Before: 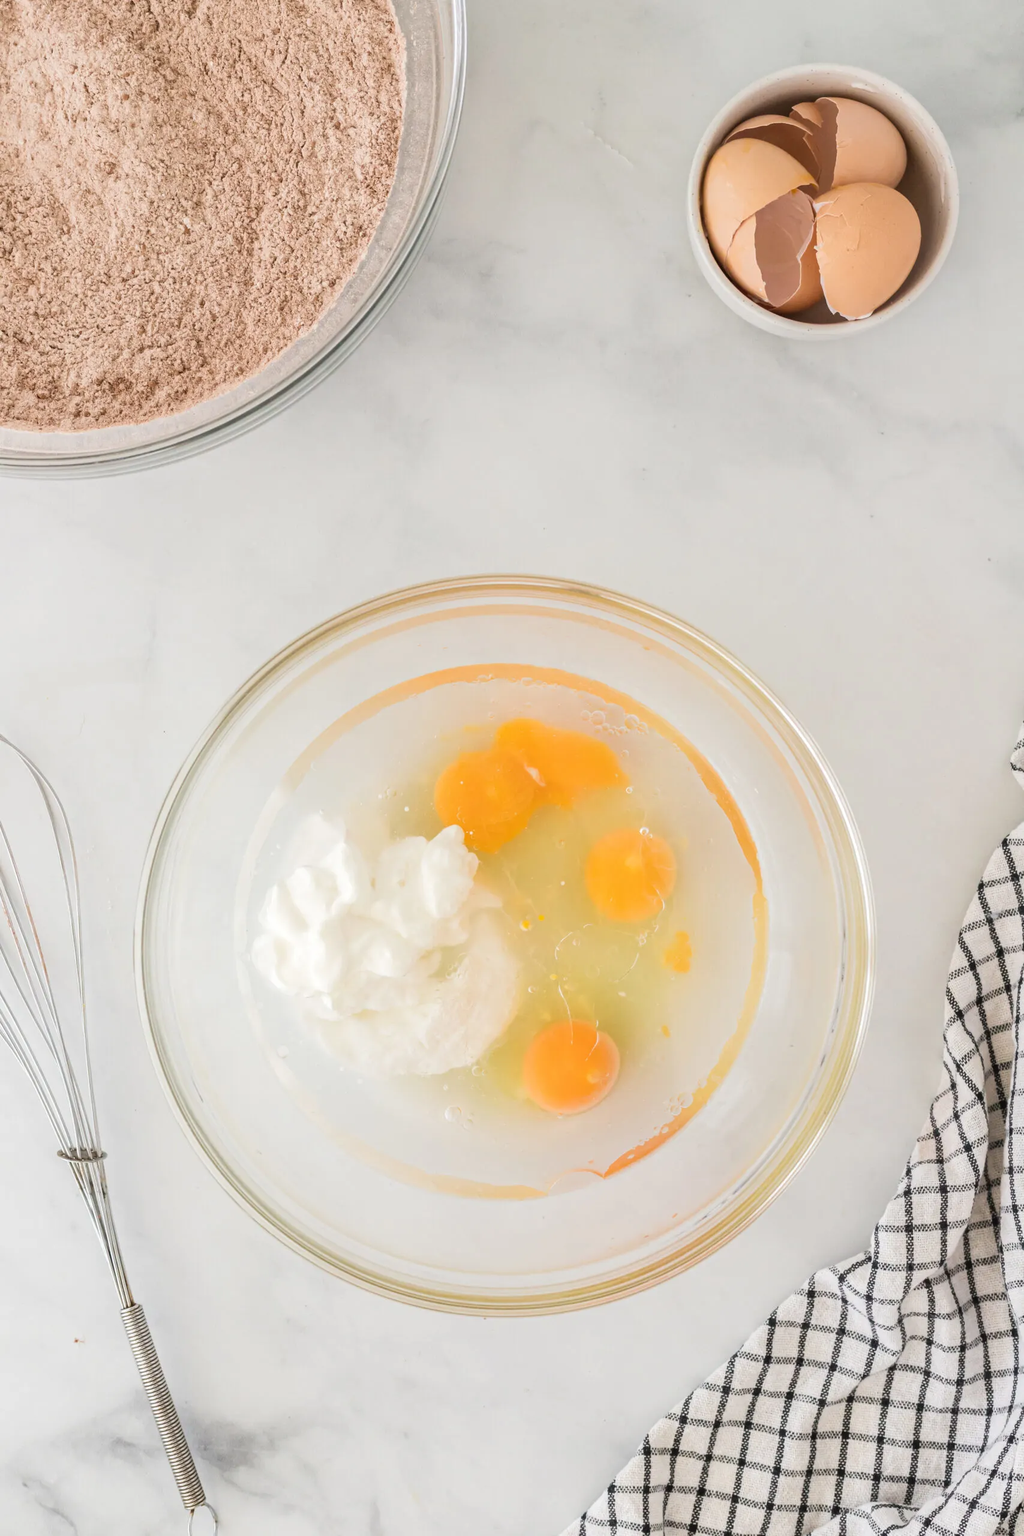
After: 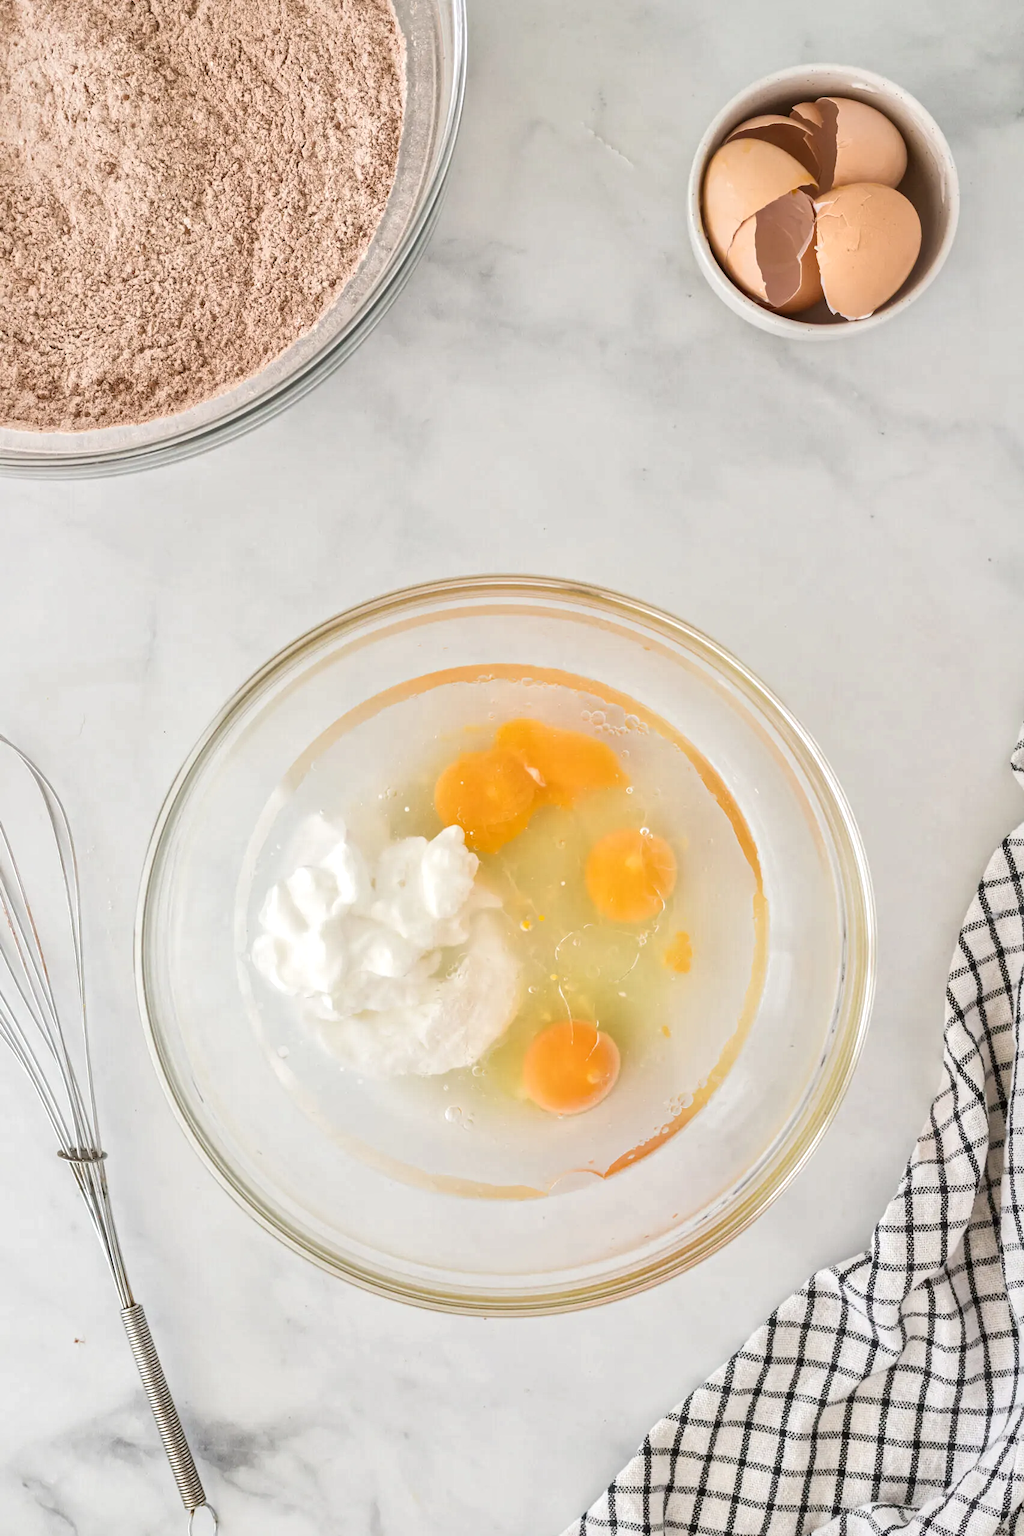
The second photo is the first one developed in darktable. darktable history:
local contrast: mode bilateral grid, contrast 20, coarseness 49, detail 162%, midtone range 0.2
